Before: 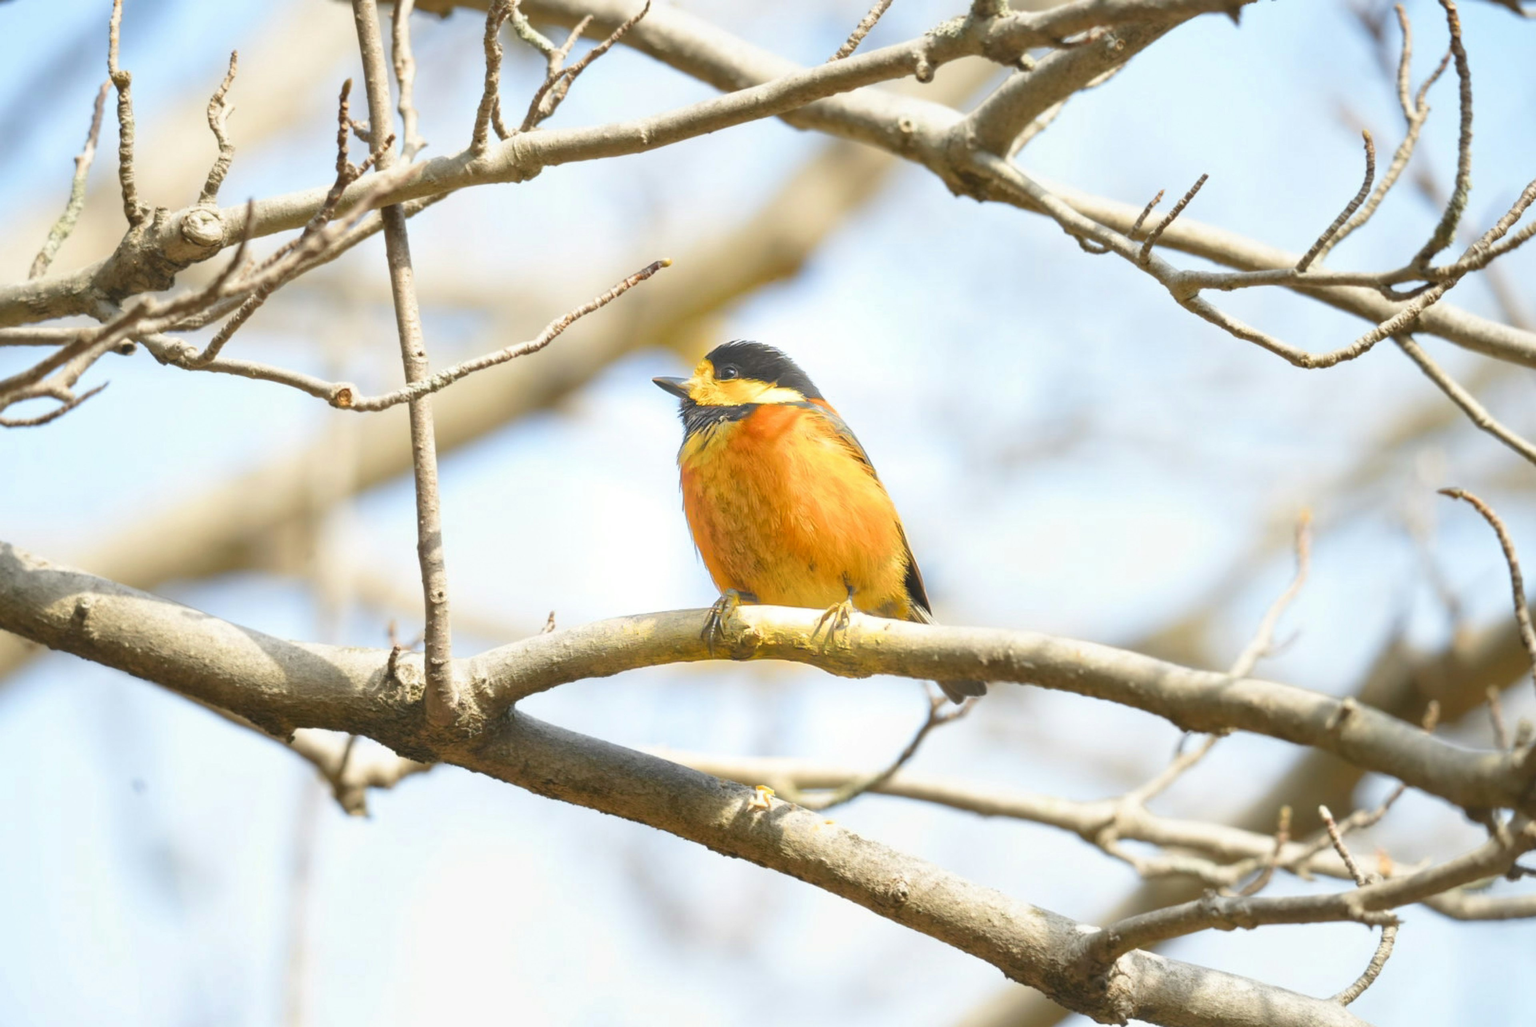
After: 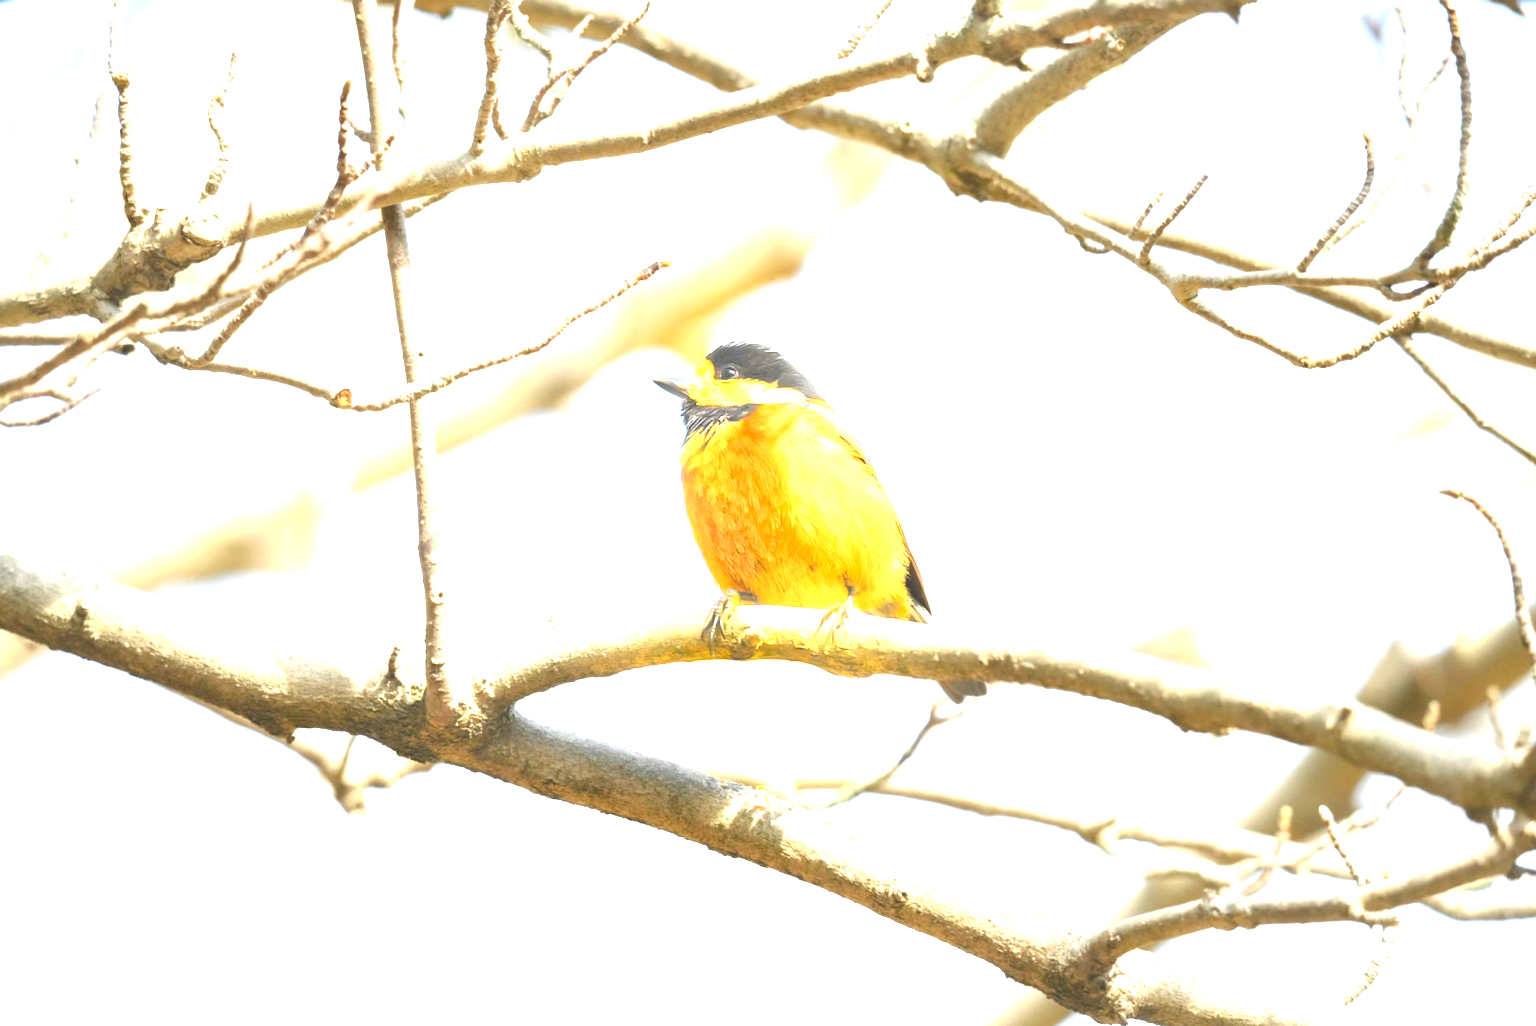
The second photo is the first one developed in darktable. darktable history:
exposure: black level correction 0.001, exposure 1.653 EV, compensate highlight preservation false
